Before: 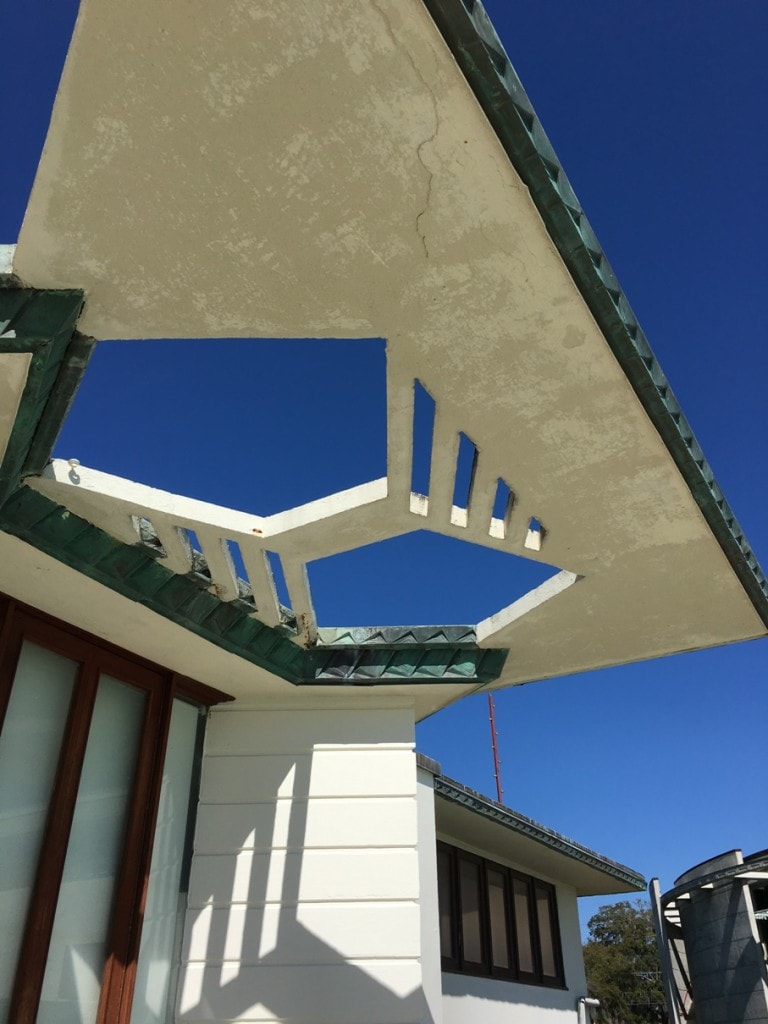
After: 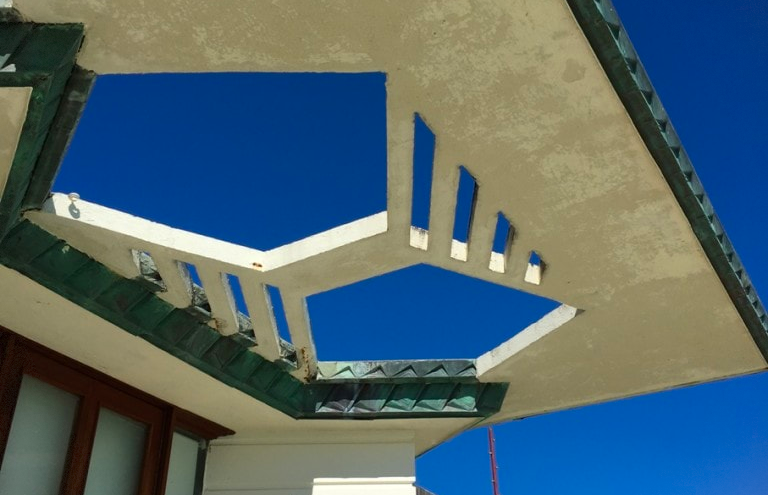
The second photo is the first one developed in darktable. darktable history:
color zones: curves: ch0 [(0, 0.613) (0.01, 0.613) (0.245, 0.448) (0.498, 0.529) (0.642, 0.665) (0.879, 0.777) (0.99, 0.613)]; ch1 [(0, 0) (0.143, 0) (0.286, 0) (0.429, 0) (0.571, 0) (0.714, 0) (0.857, 0)], mix -121.96%
crop and rotate: top 26.056%, bottom 25.543%
vignetting: fall-off start 97.28%, fall-off radius 79%, brightness -0.462, saturation -0.3, width/height ratio 1.114, dithering 8-bit output, unbound false
